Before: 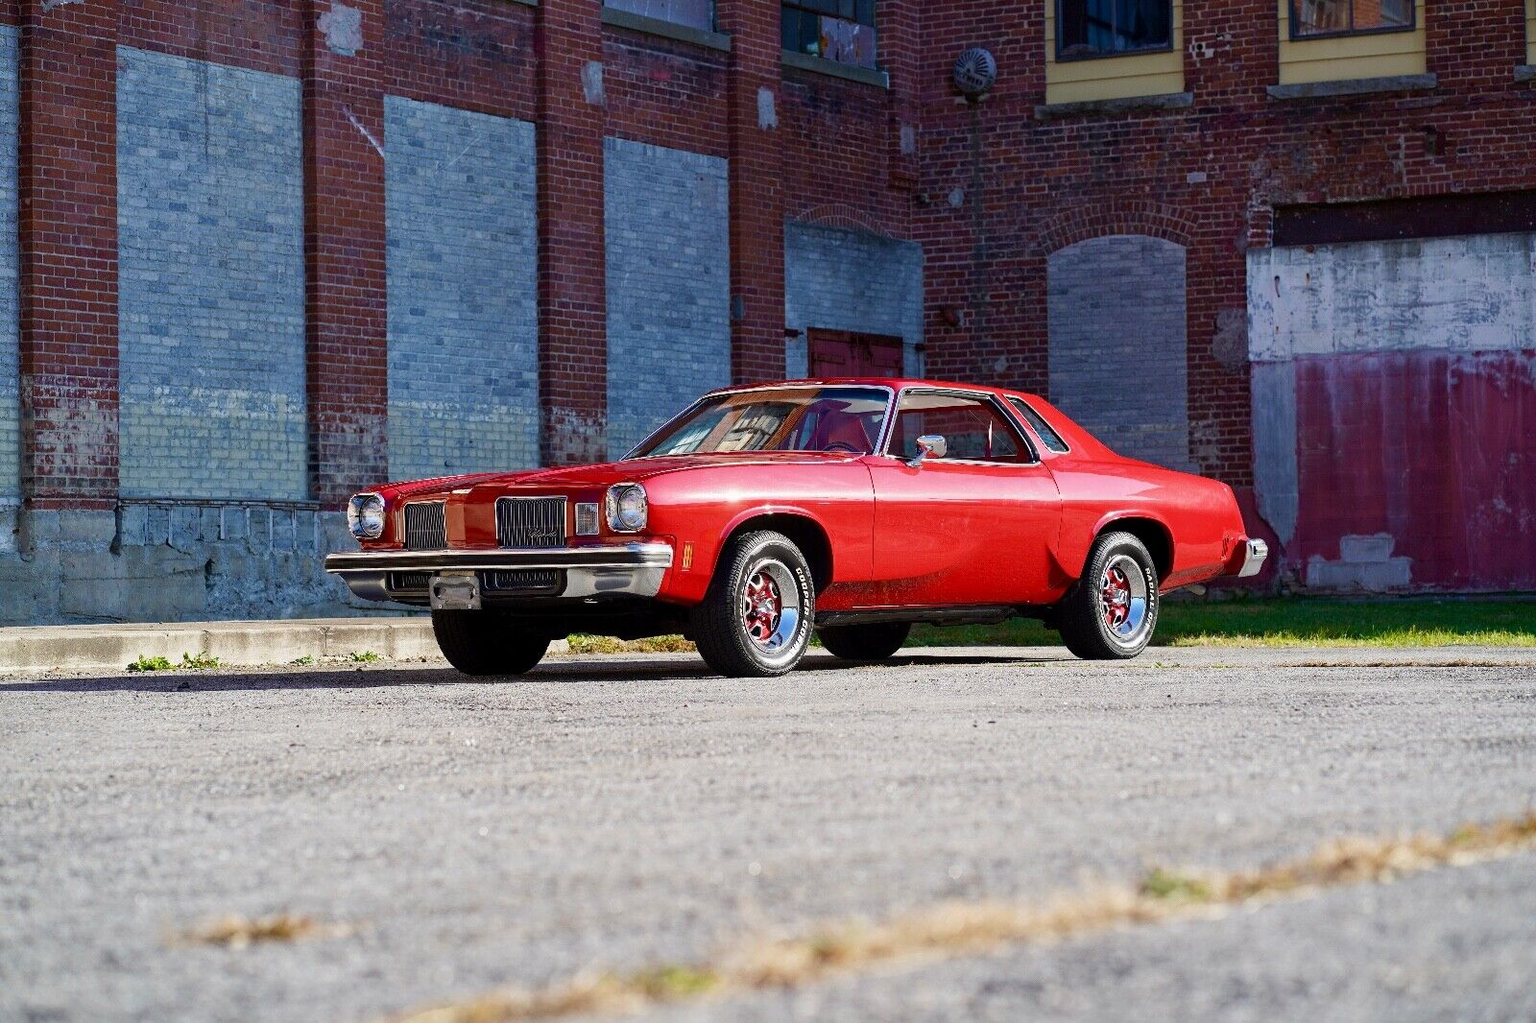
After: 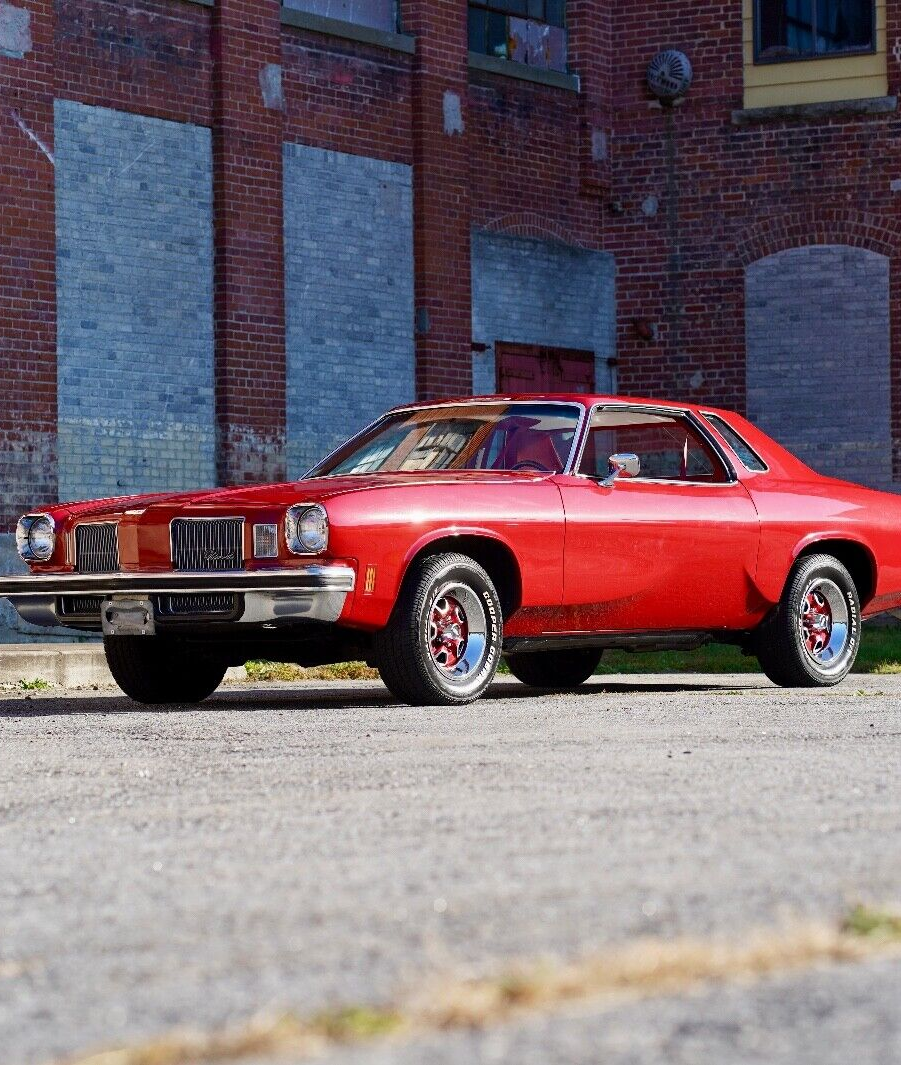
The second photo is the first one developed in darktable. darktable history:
crop: left 21.679%, right 21.971%, bottom 0.003%
